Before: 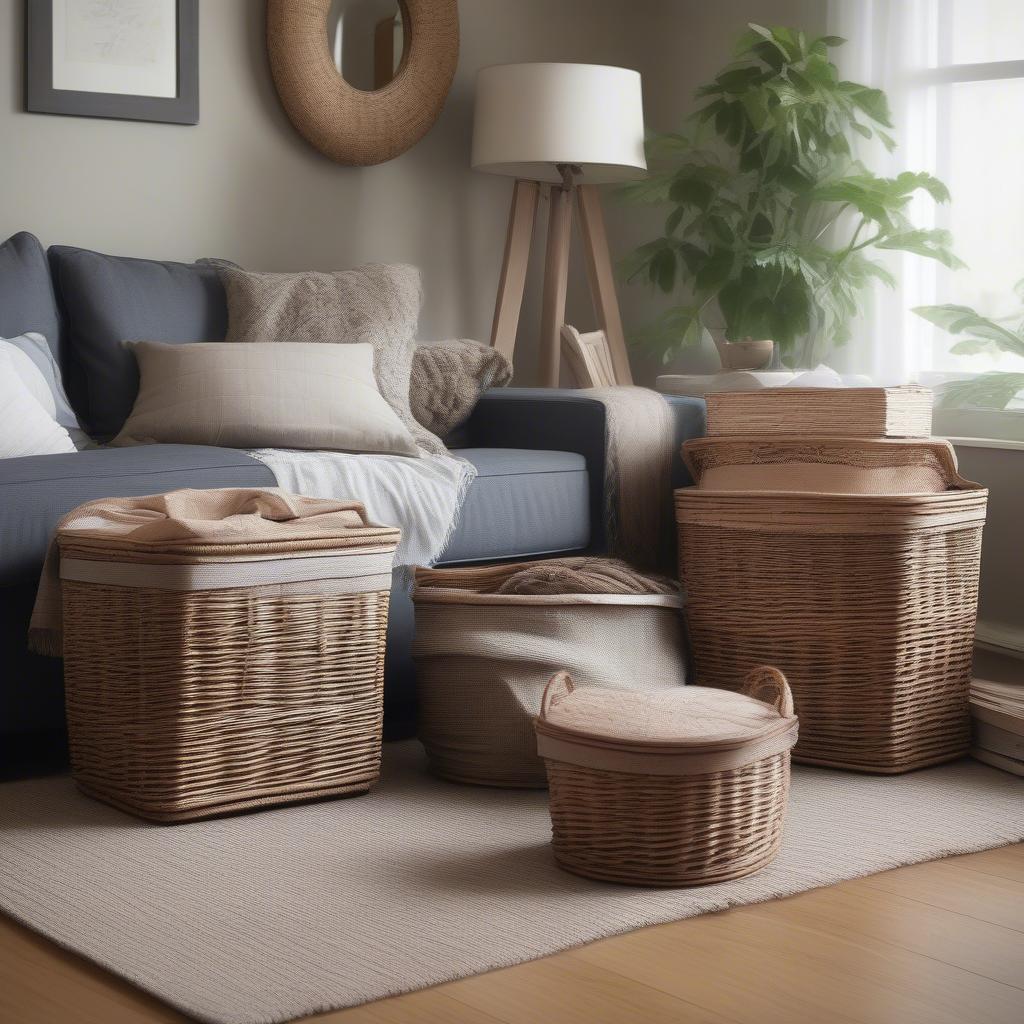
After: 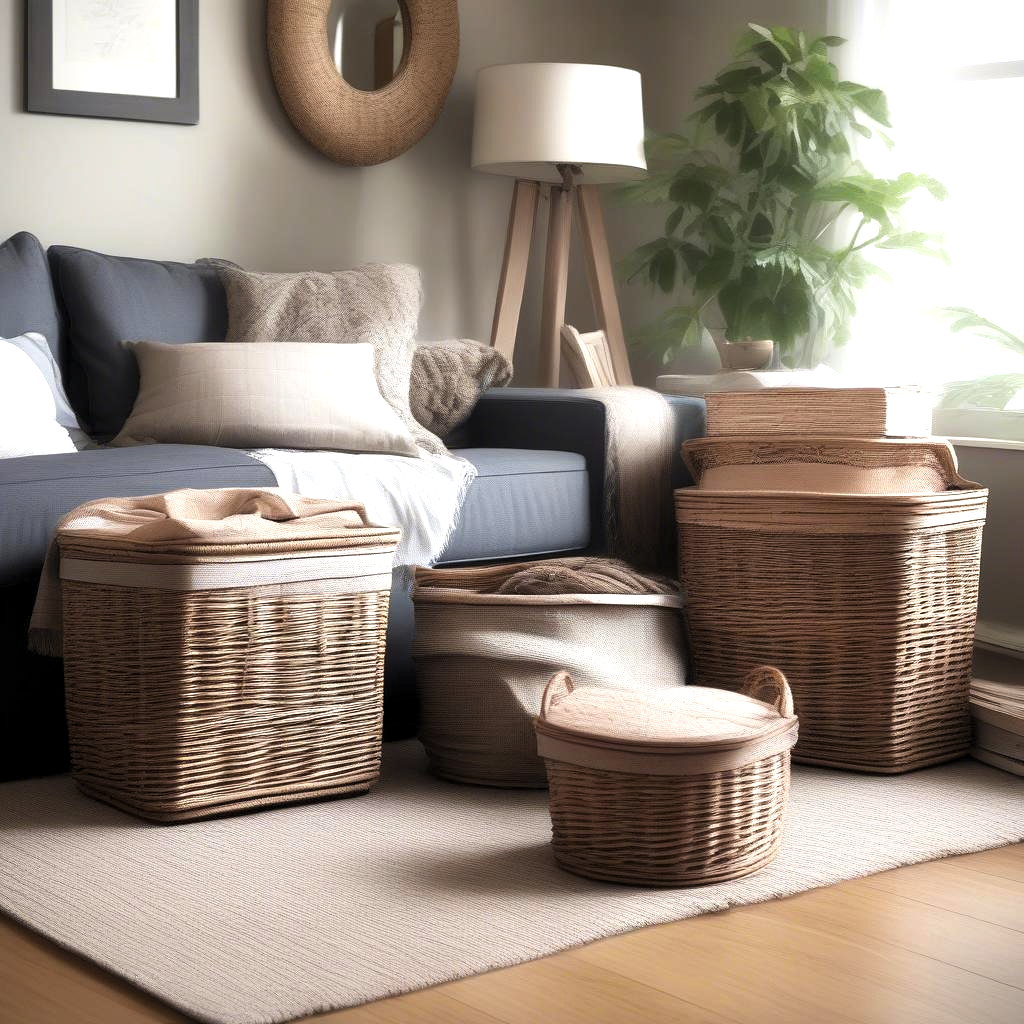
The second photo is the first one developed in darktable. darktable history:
base curve: curves: ch0 [(0, 0) (0.579, 0.807) (1, 1)], preserve colors none
levels: levels [0.052, 0.496, 0.908]
